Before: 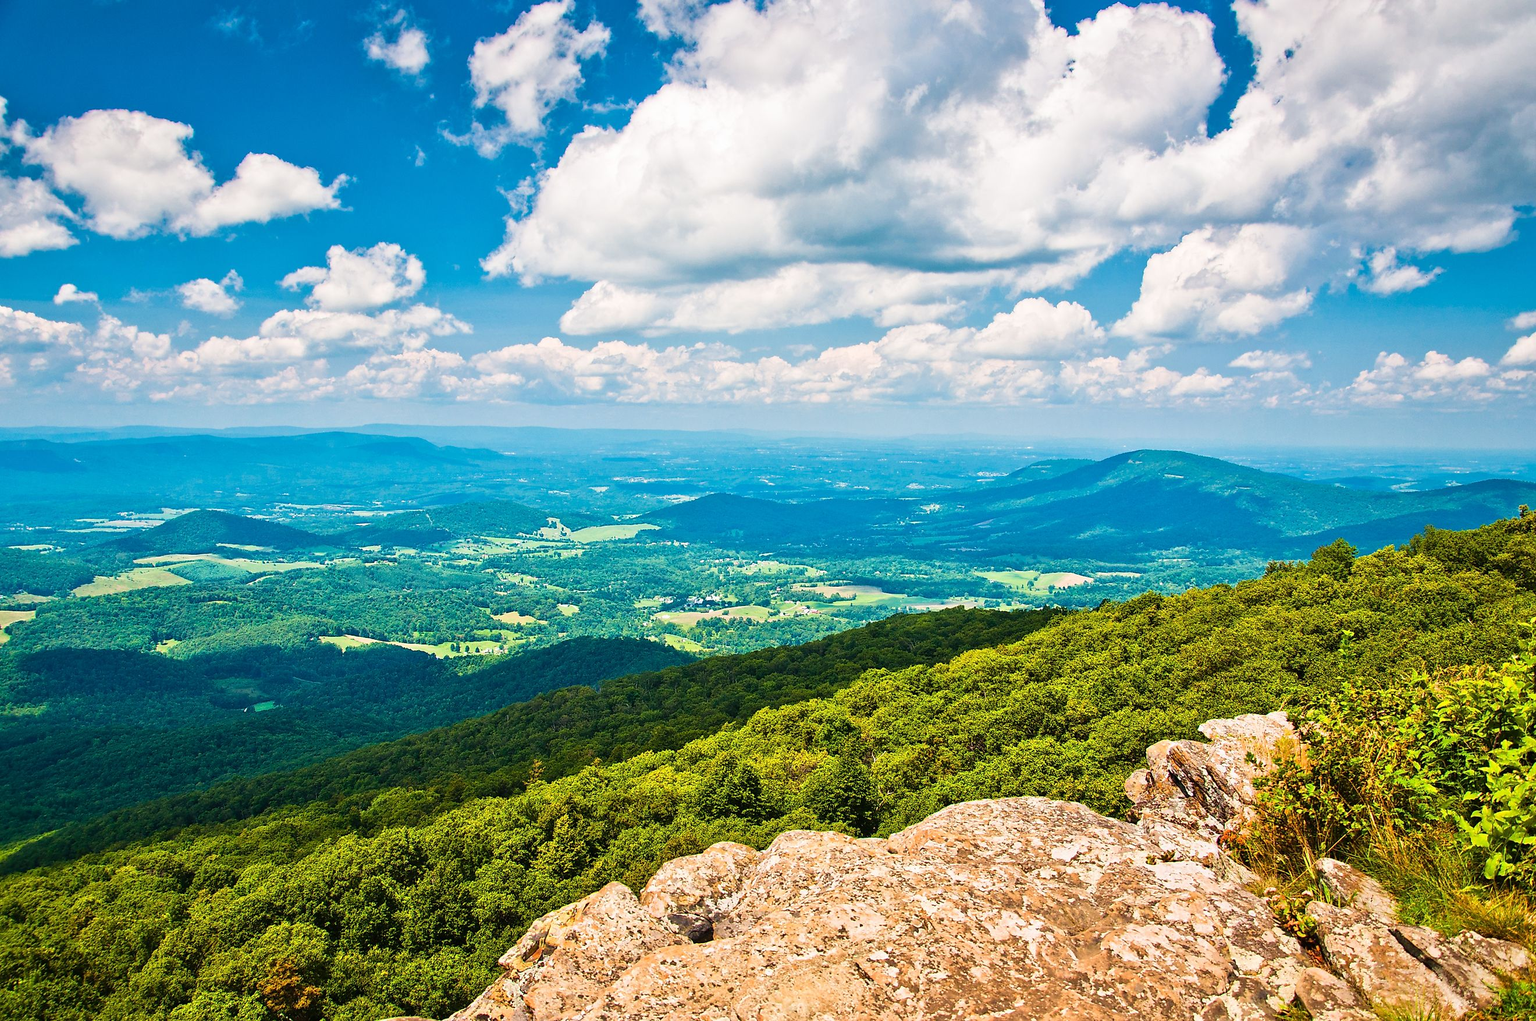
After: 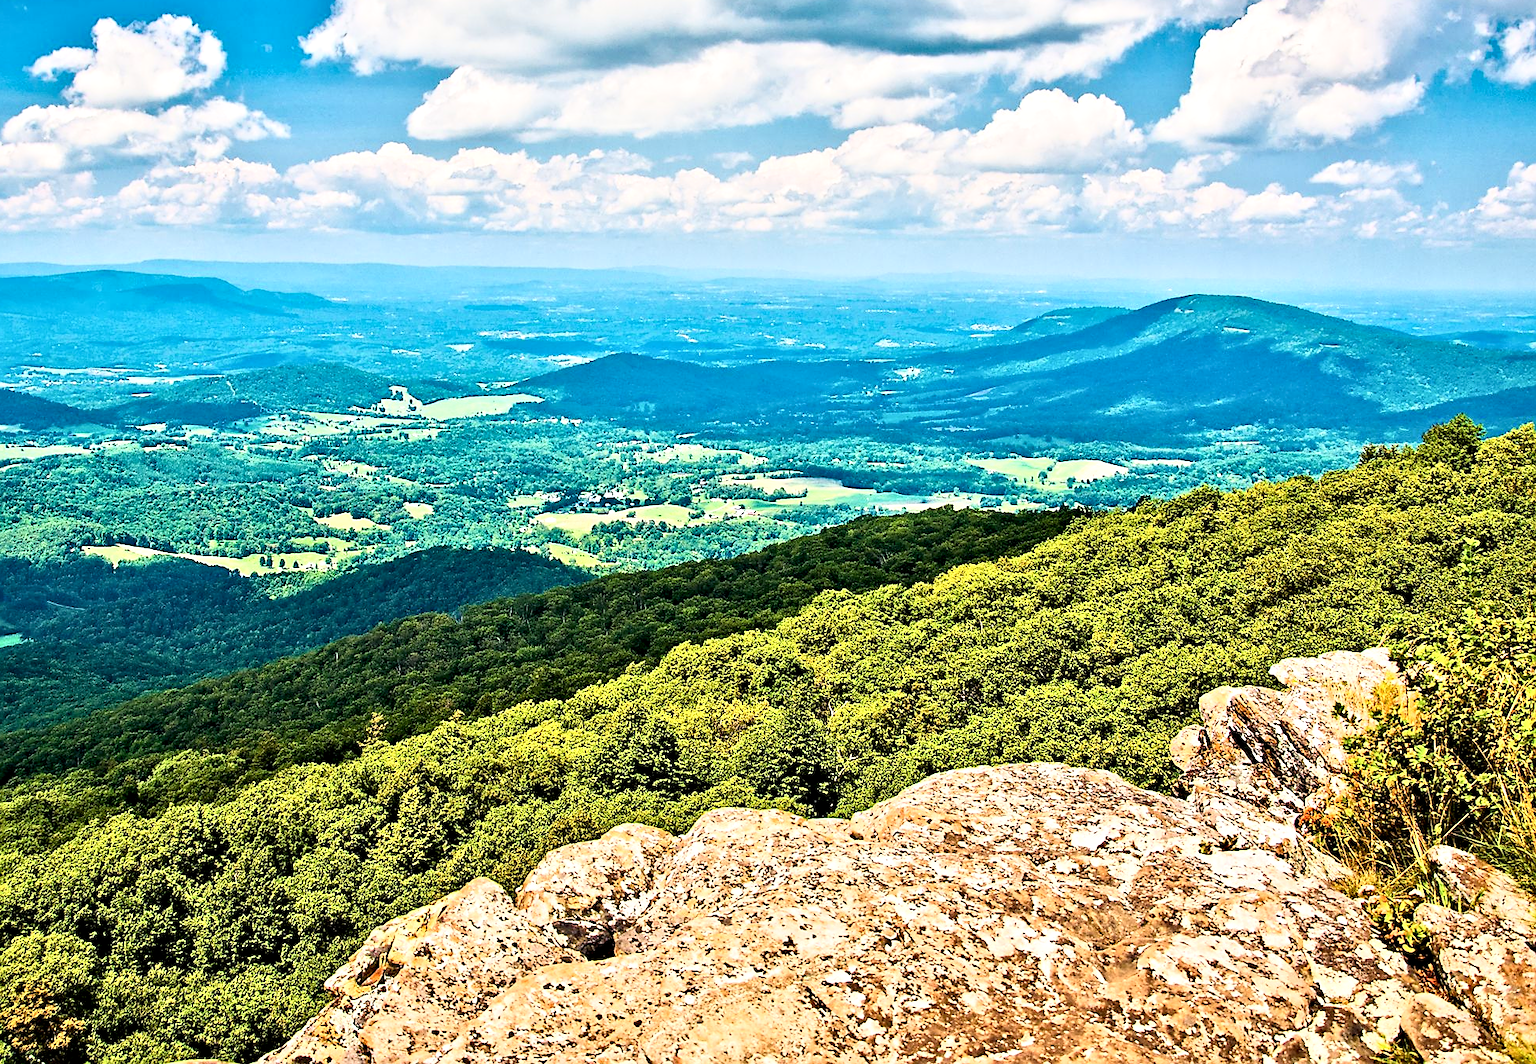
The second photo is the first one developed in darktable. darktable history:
base curve: curves: ch0 [(0, 0) (0.666, 0.806) (1, 1)]
crop: left 16.836%, top 22.716%, right 9.074%
sharpen: on, module defaults
contrast equalizer: octaves 7, y [[0.511, 0.558, 0.631, 0.632, 0.559, 0.512], [0.5 ×6], [0.5 ×6], [0 ×6], [0 ×6]]
contrast brightness saturation: contrast 0.1, brightness 0.023, saturation 0.016
